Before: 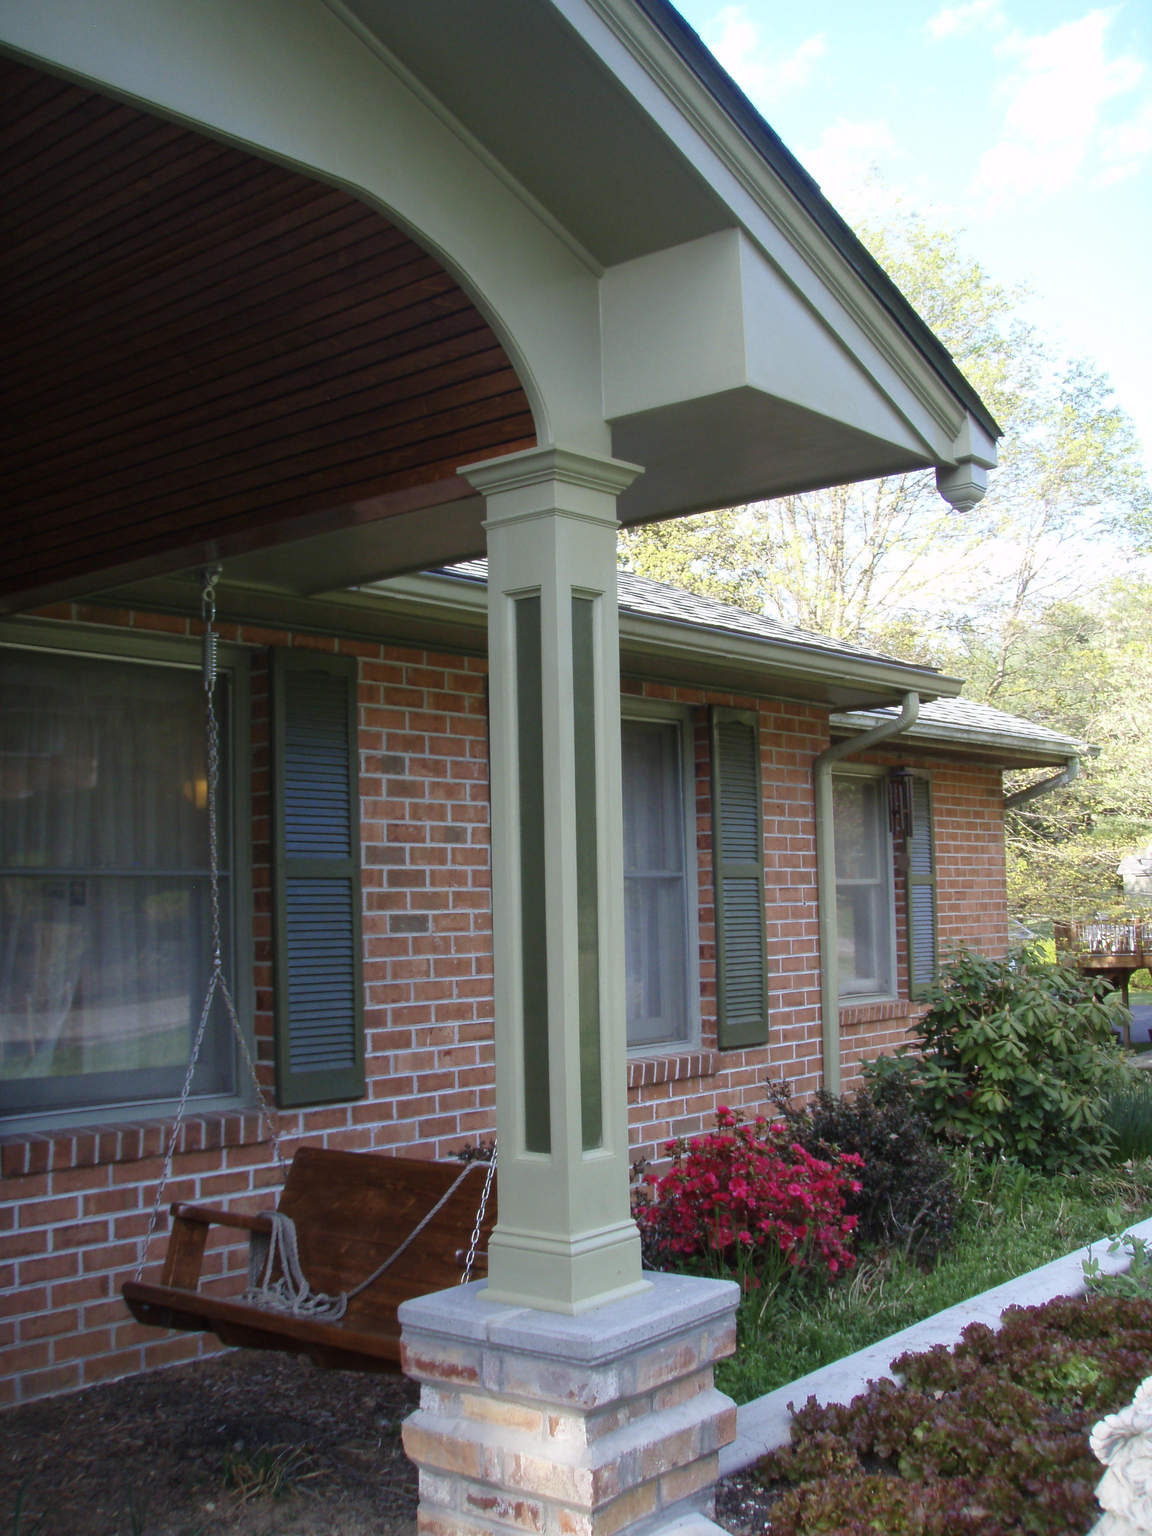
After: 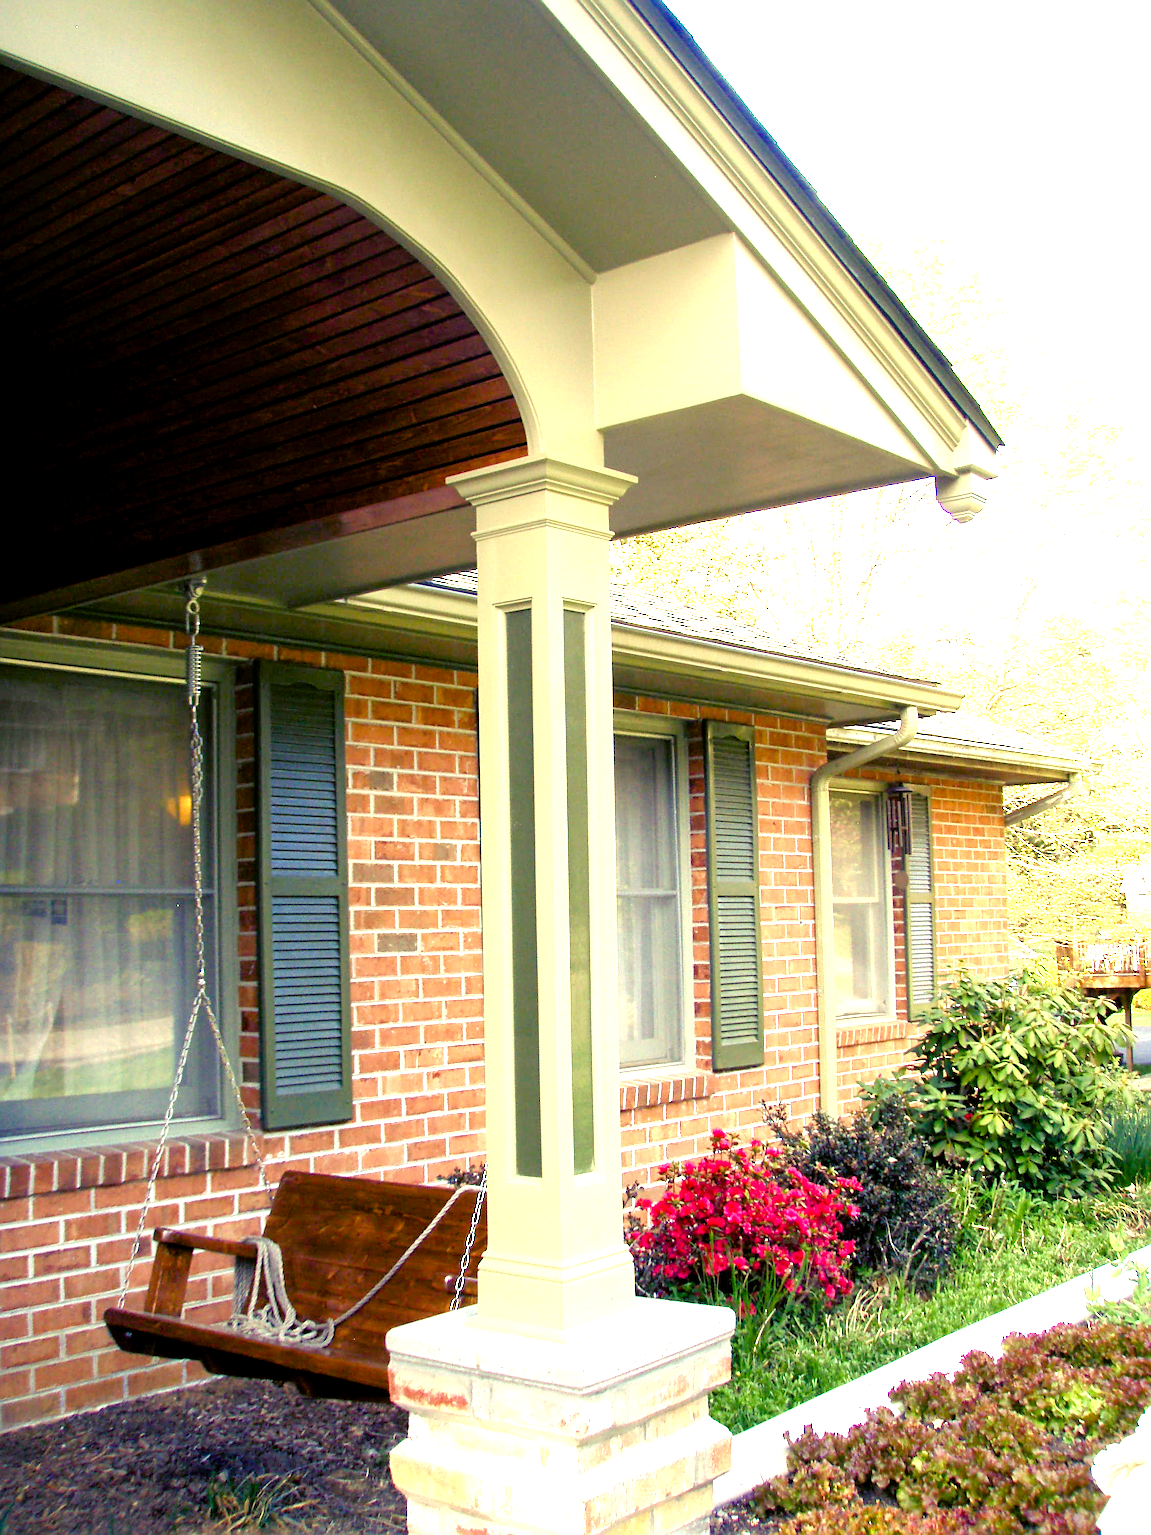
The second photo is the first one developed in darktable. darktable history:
white balance: red 1.08, blue 0.791
exposure: black level correction 0.005, exposure 2.084 EV, compensate highlight preservation false
crop: left 1.743%, right 0.268%, bottom 2.011%
base curve: curves: ch0 [(0, 0) (0.297, 0.298) (1, 1)], preserve colors none
rgb curve: curves: ch0 [(0, 0) (0.136, 0.078) (0.262, 0.245) (0.414, 0.42) (1, 1)], compensate middle gray true, preserve colors basic power
graduated density: density 0.38 EV, hardness 21%, rotation -6.11°, saturation 32%
sharpen: radius 2.767
color balance rgb: shadows lift › luminance -28.76%, shadows lift › chroma 15%, shadows lift › hue 270°, power › chroma 1%, power › hue 255°, highlights gain › luminance 7.14%, highlights gain › chroma 2%, highlights gain › hue 90°, global offset › luminance -0.29%, global offset › hue 260°, perceptual saturation grading › global saturation 20%, perceptual saturation grading › highlights -13.92%, perceptual saturation grading › shadows 50%
